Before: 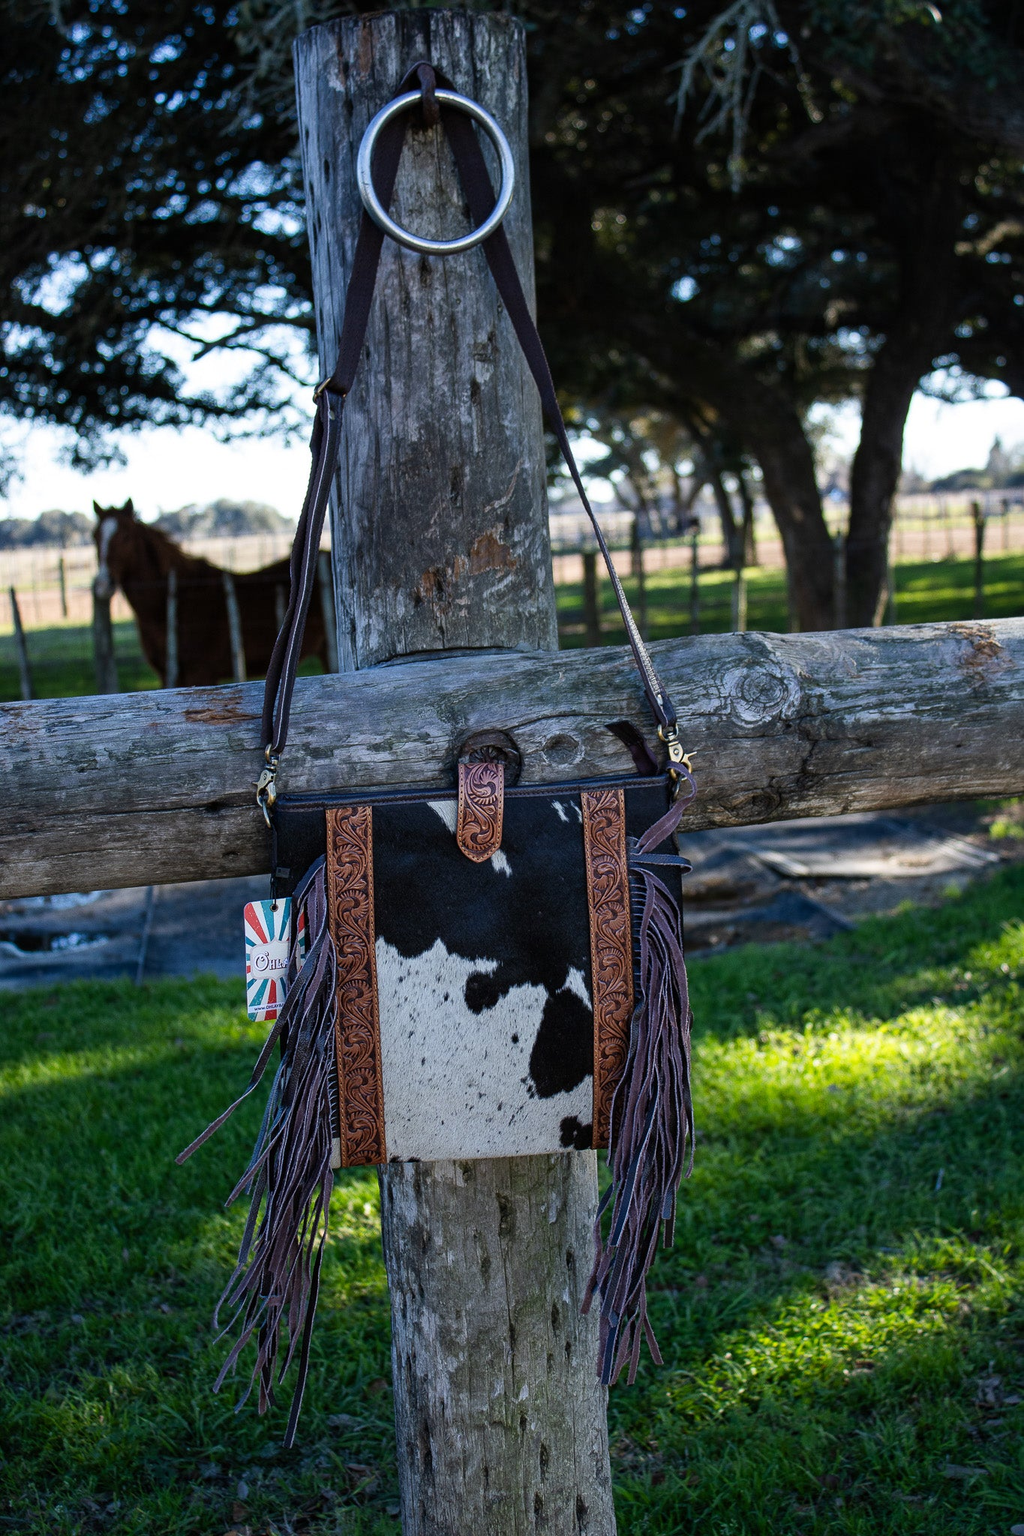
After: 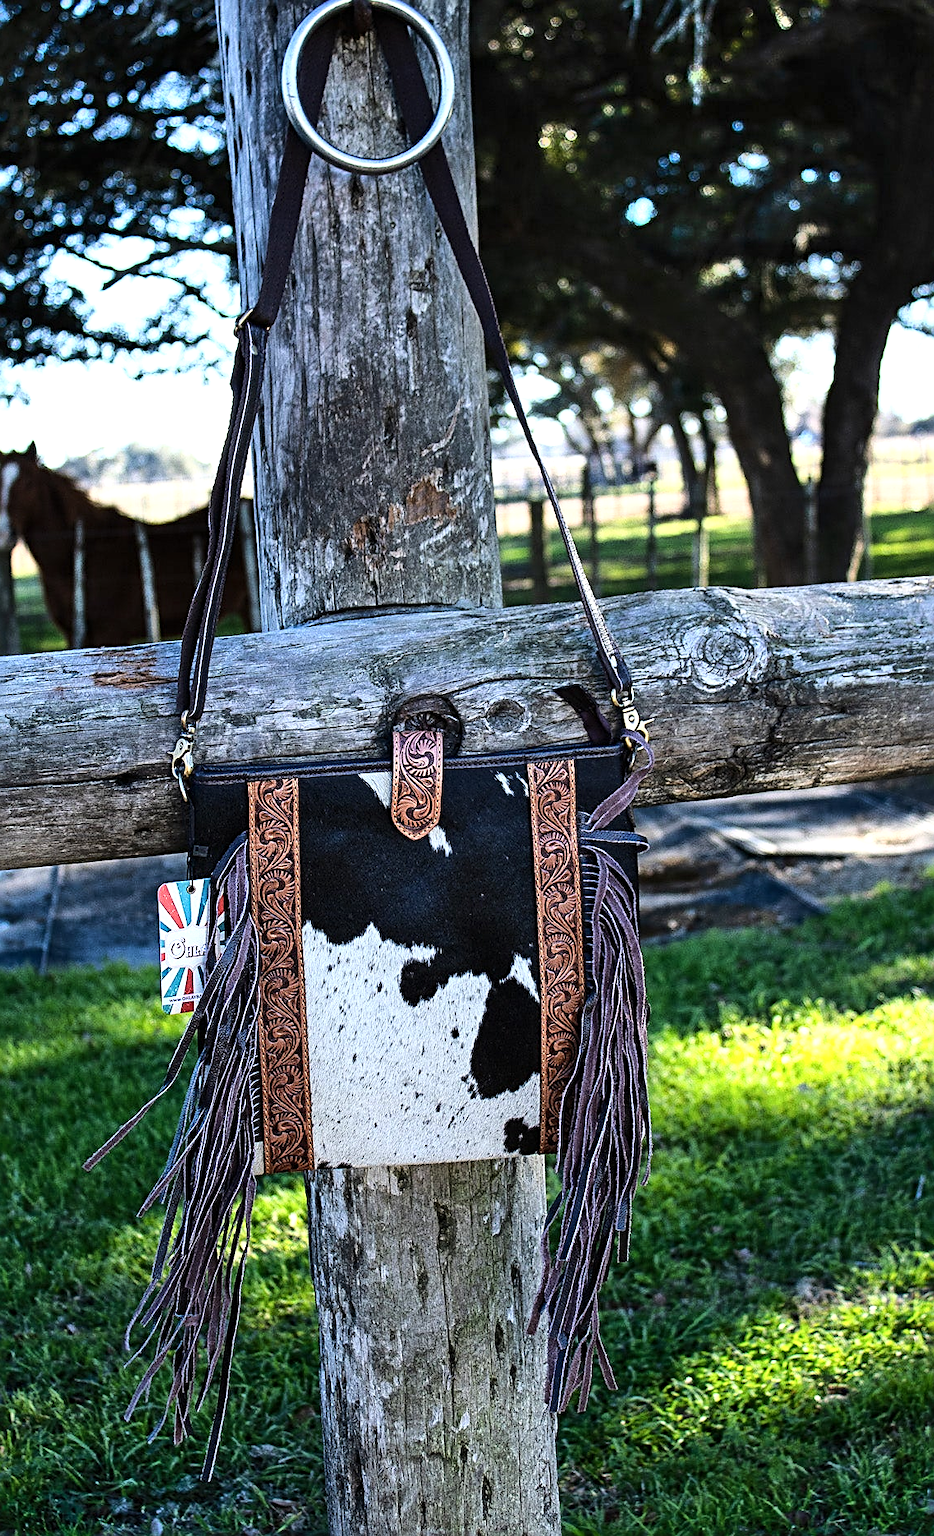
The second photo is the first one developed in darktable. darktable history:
crop: left 9.769%, top 6.27%, right 6.901%, bottom 2.433%
base curve: curves: ch0 [(0, 0) (0.028, 0.03) (0.121, 0.232) (0.46, 0.748) (0.859, 0.968) (1, 1)]
shadows and highlights: radius 45.36, white point adjustment 6.48, compress 80.07%, soften with gaussian
sharpen: radius 2.535, amount 0.631
